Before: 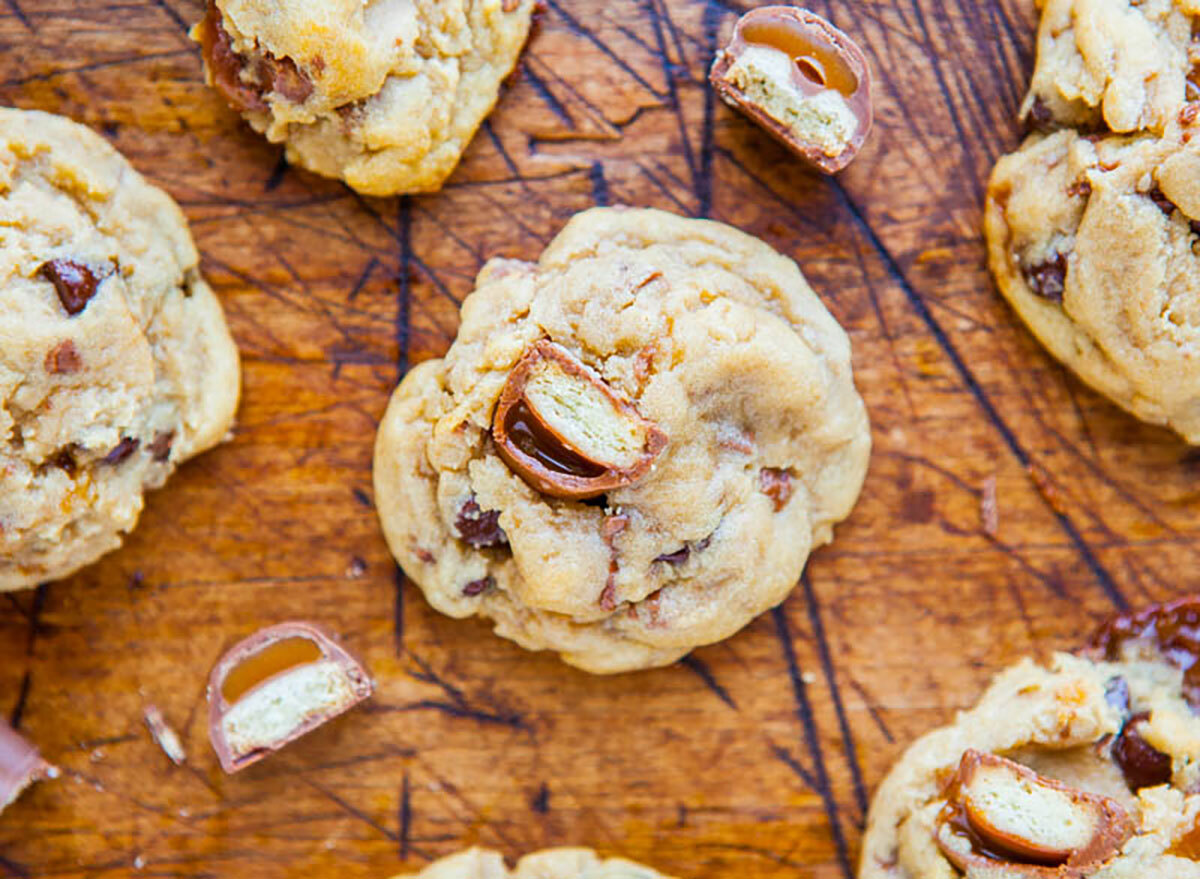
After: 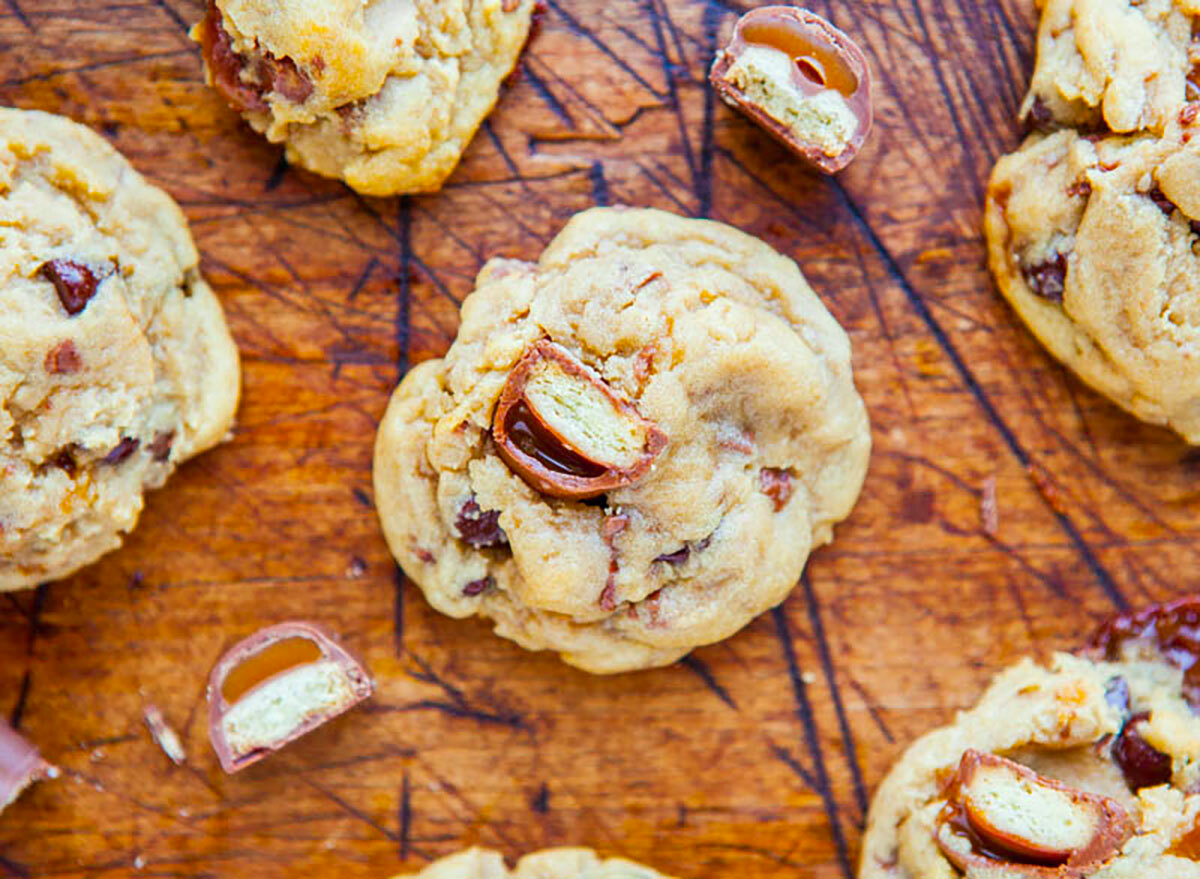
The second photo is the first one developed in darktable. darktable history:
color calibration: output R [0.946, 0.065, -0.013, 0], output G [-0.246, 1.264, -0.017, 0], output B [0.046, -0.098, 1.05, 0], illuminant same as pipeline (D50), adaptation XYZ, x 0.346, y 0.358, temperature 5006.05 K
